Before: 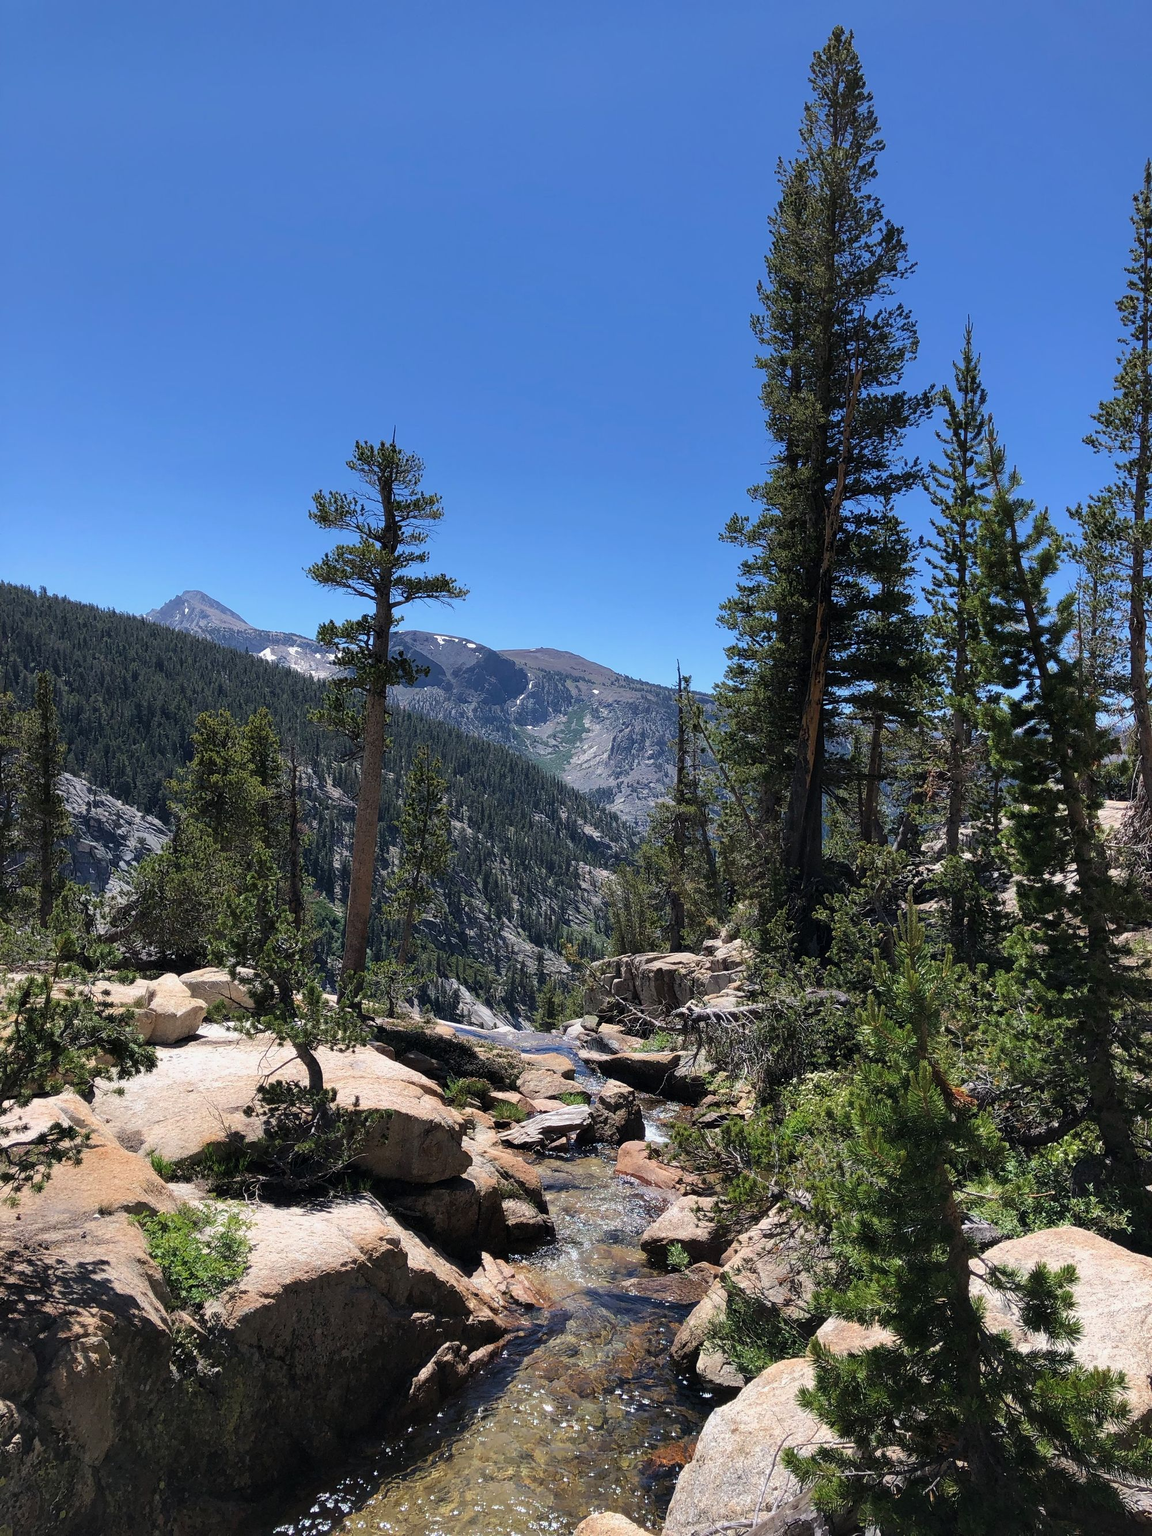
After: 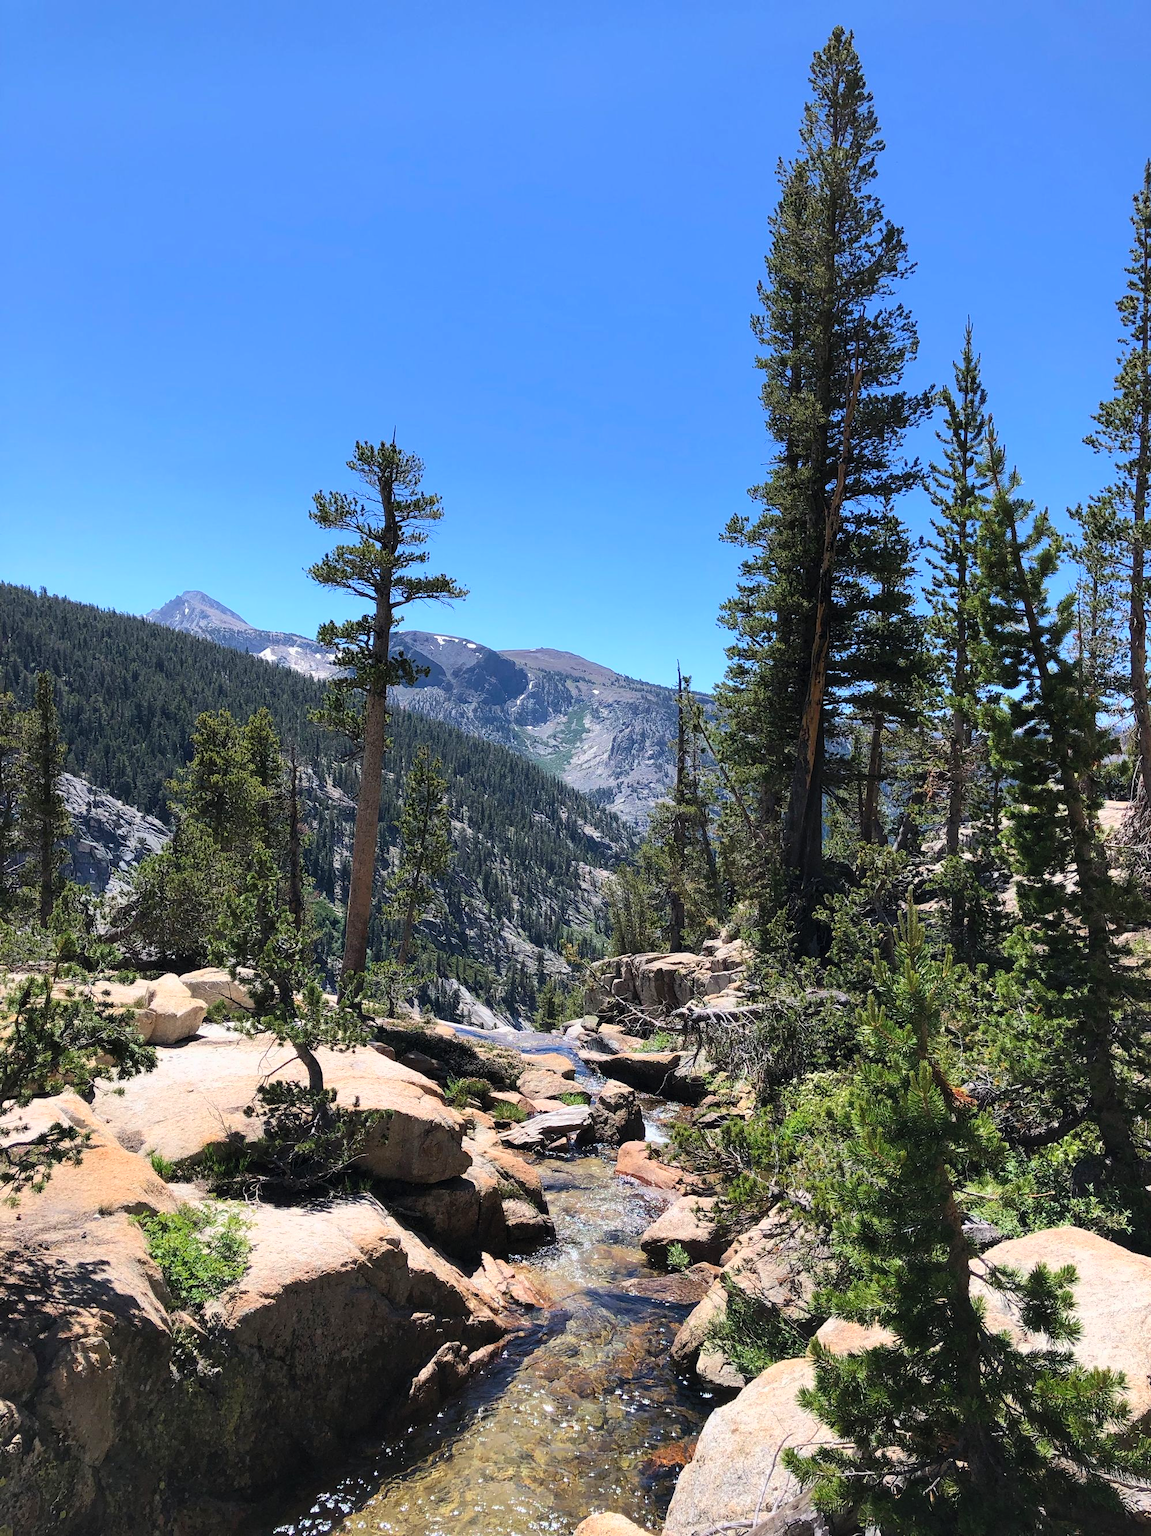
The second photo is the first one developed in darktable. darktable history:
contrast brightness saturation: contrast 0.196, brightness 0.166, saturation 0.218
